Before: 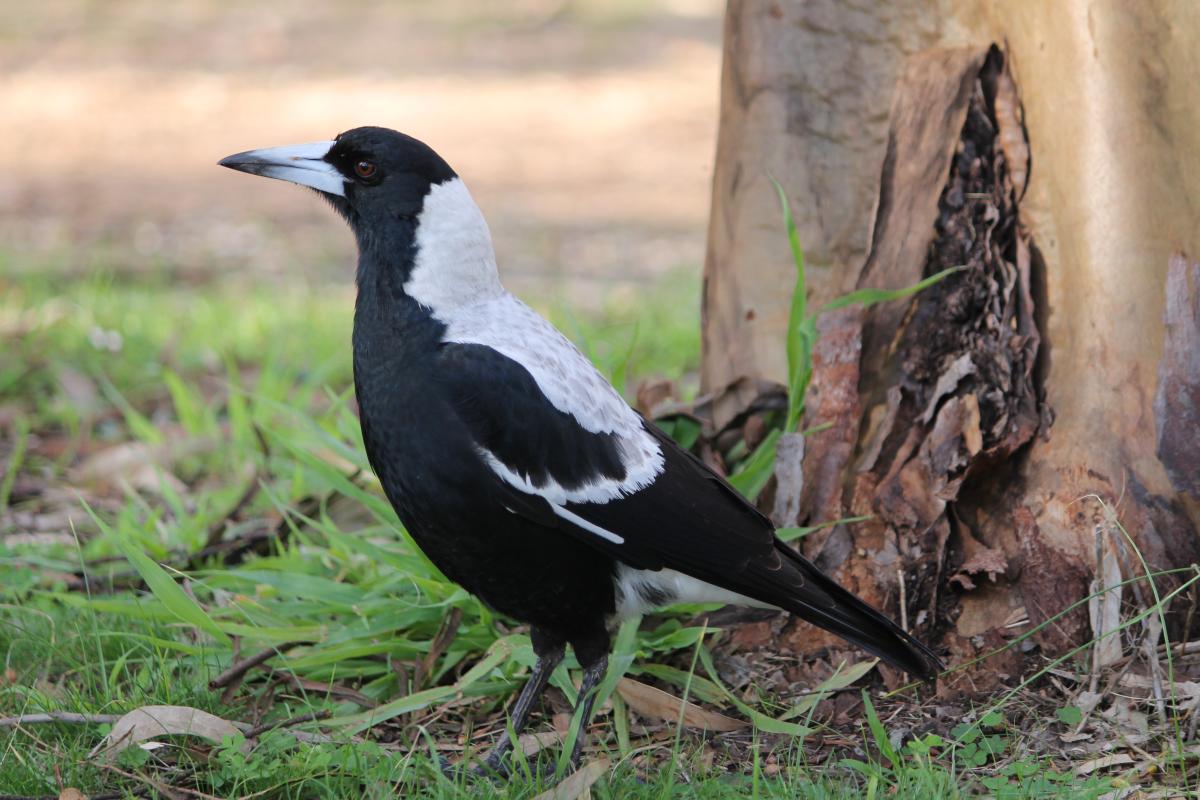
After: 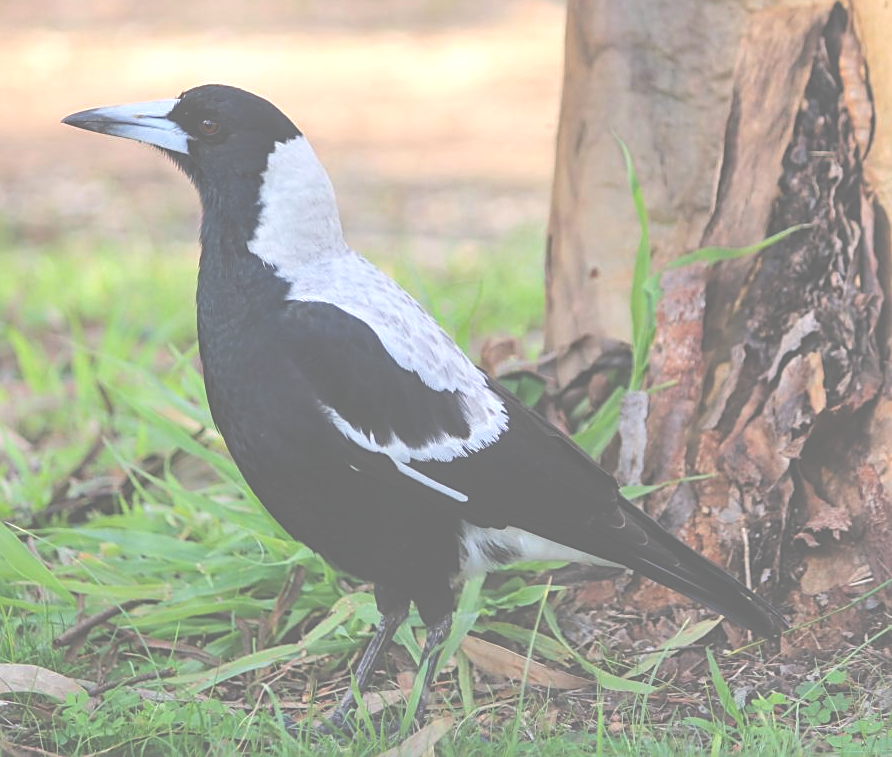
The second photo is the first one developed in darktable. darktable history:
crop and rotate: left 13.027%, top 5.297%, right 12.625%
contrast brightness saturation: contrast 0.098, brightness 0.296, saturation 0.146
local contrast: detail 130%
shadows and highlights: shadows 8.61, white point adjustment 0.954, highlights -40.16
exposure: black level correction -0.086, compensate highlight preservation false
sharpen: on, module defaults
